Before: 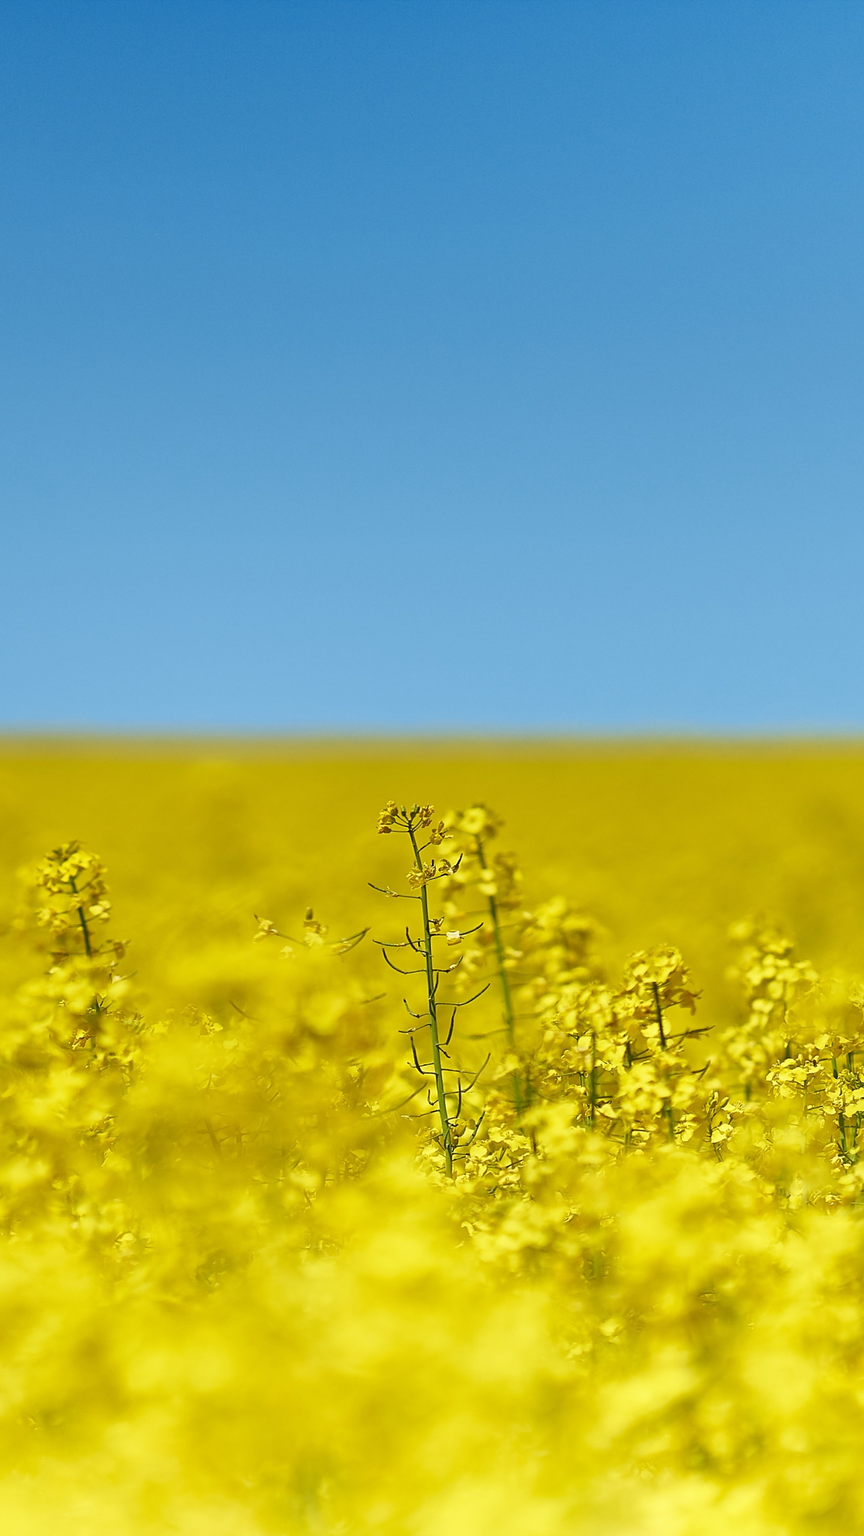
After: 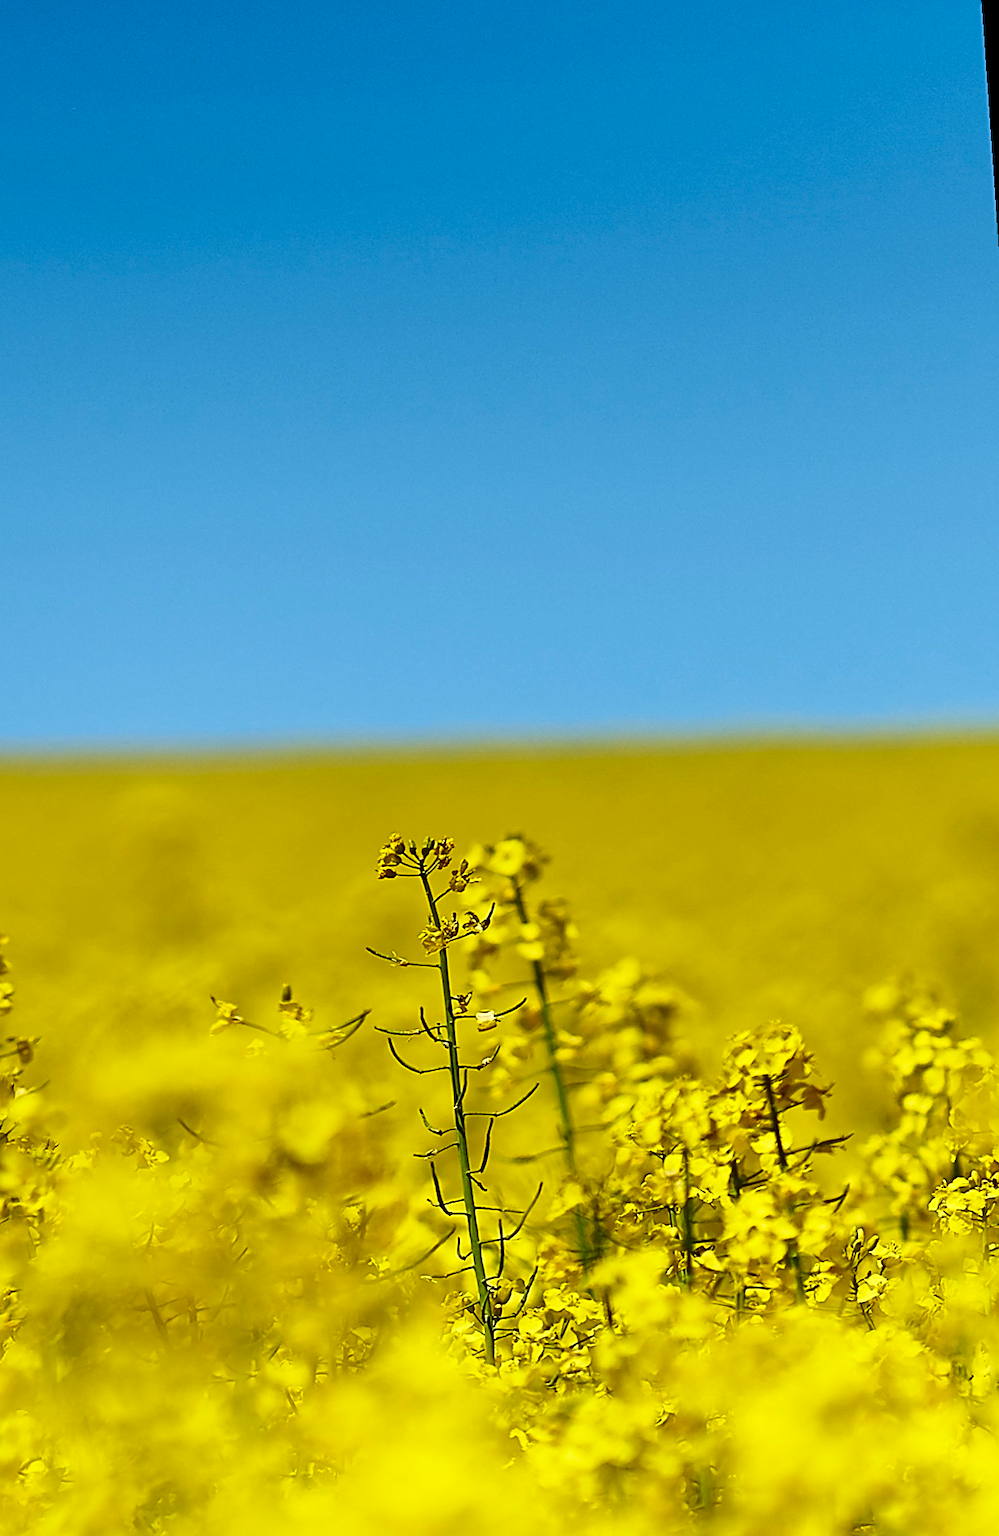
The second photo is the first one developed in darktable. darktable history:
sharpen: on, module defaults
rotate and perspective: rotation -1.68°, lens shift (vertical) -0.146, crop left 0.049, crop right 0.912, crop top 0.032, crop bottom 0.96
crop: left 8.155%, top 6.611%, bottom 15.385%
contrast brightness saturation: contrast 0.22, brightness -0.19, saturation 0.24
